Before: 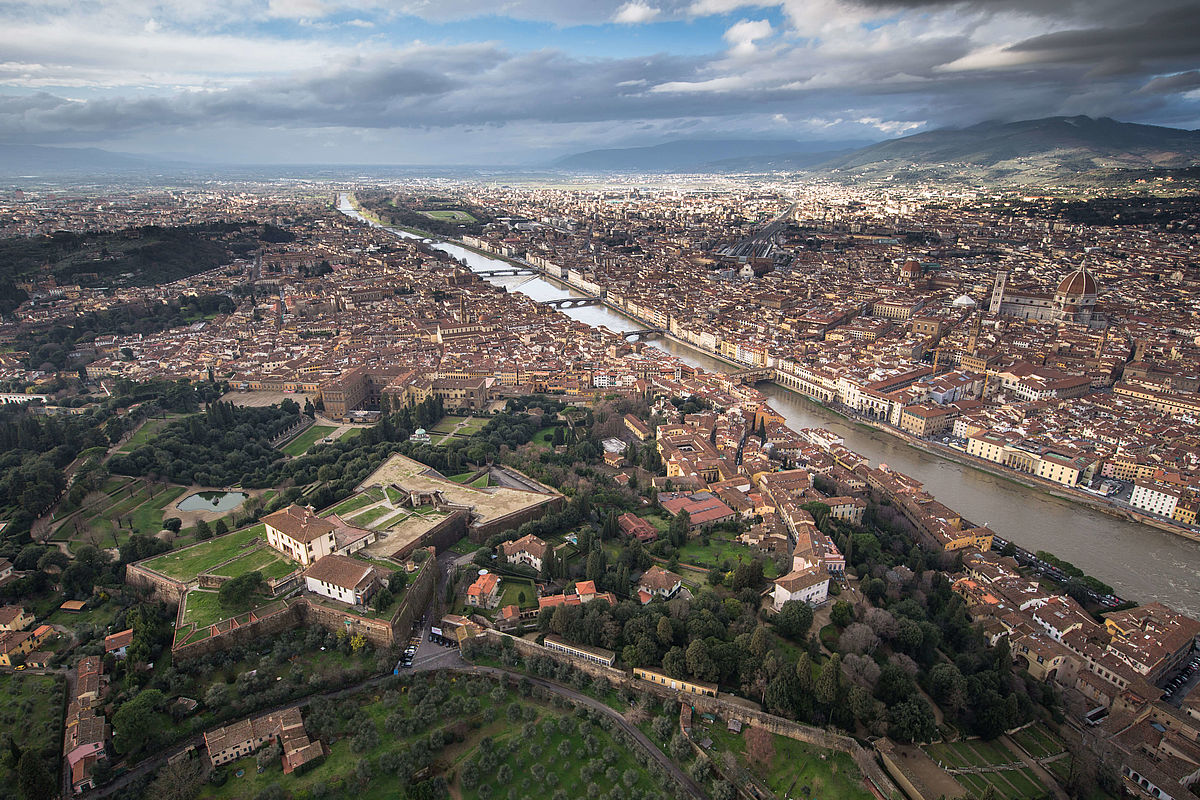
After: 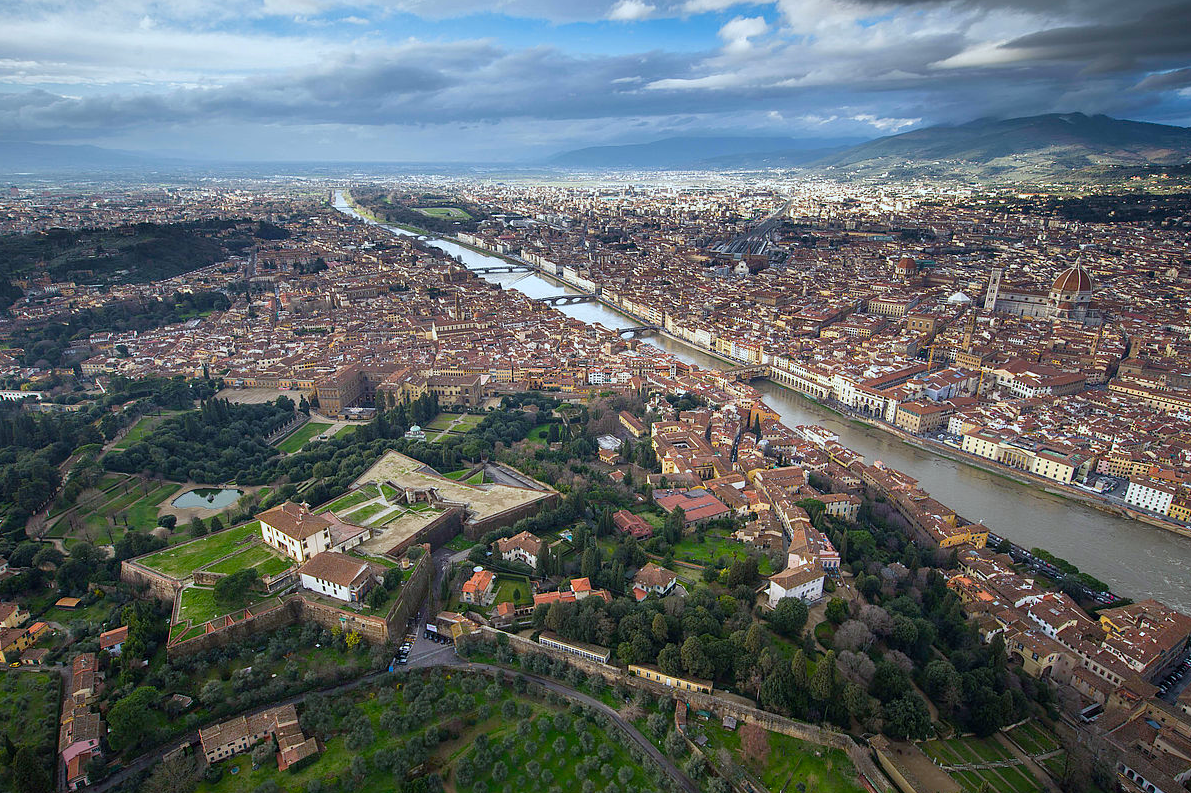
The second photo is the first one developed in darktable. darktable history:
crop: left 0.434%, top 0.485%, right 0.244%, bottom 0.386%
color balance rgb: perceptual saturation grading › global saturation 35%, perceptual saturation grading › highlights -30%, perceptual saturation grading › shadows 35%, perceptual brilliance grading › global brilliance 3%, perceptual brilliance grading › highlights -3%, perceptual brilliance grading › shadows 3%
white balance: red 0.925, blue 1.046
